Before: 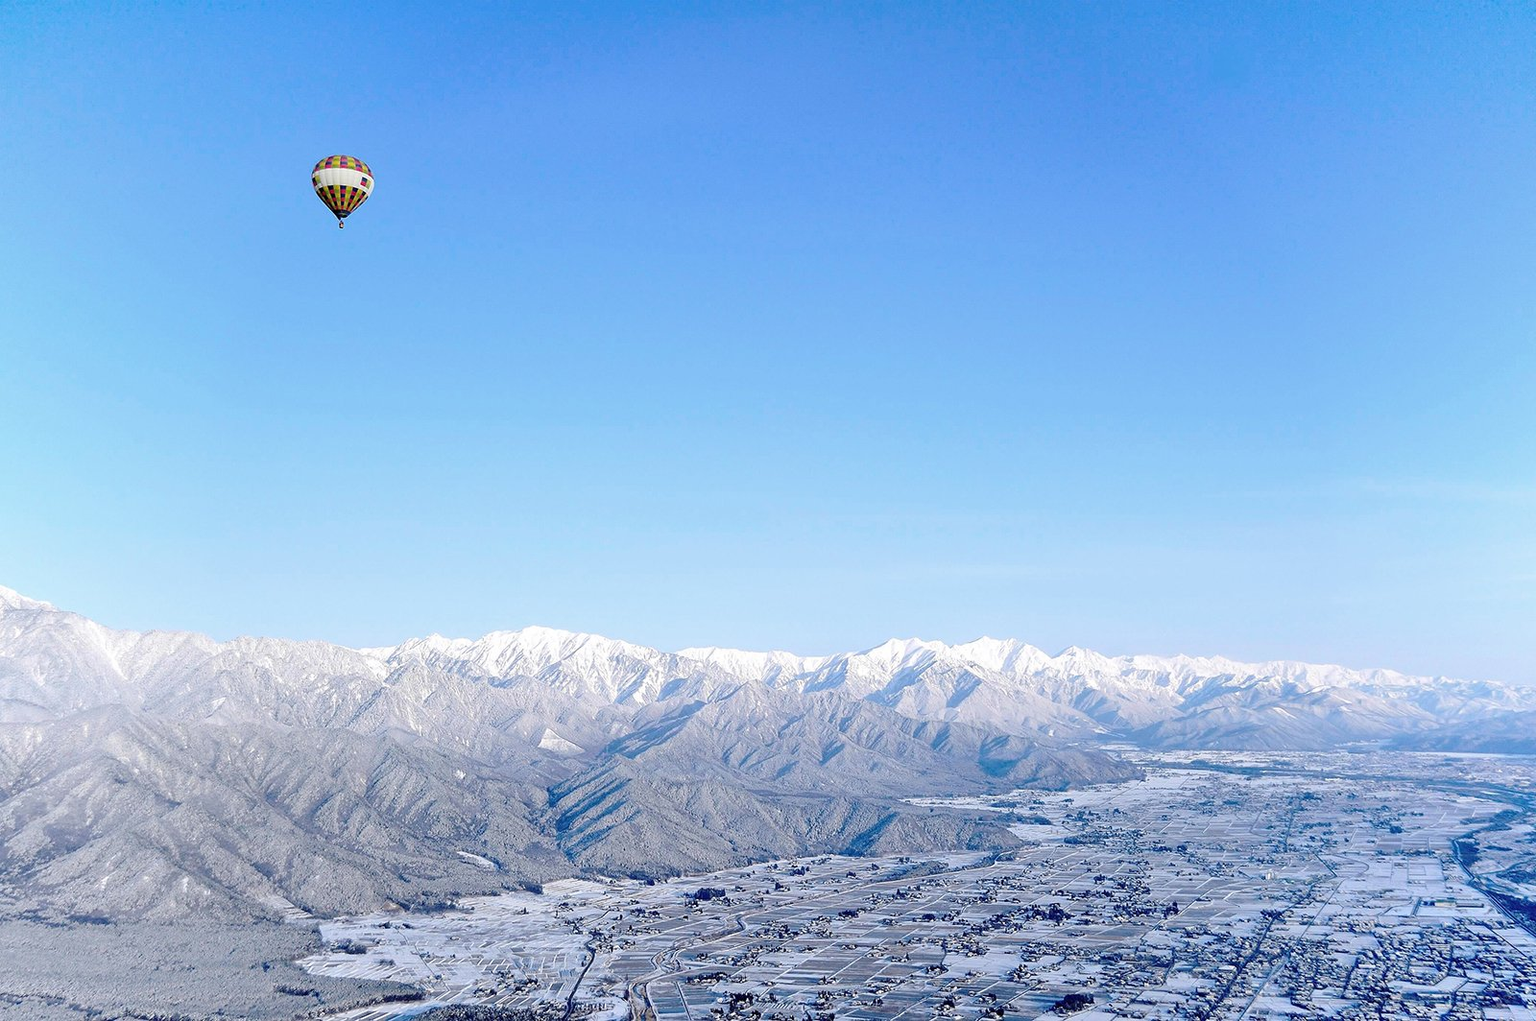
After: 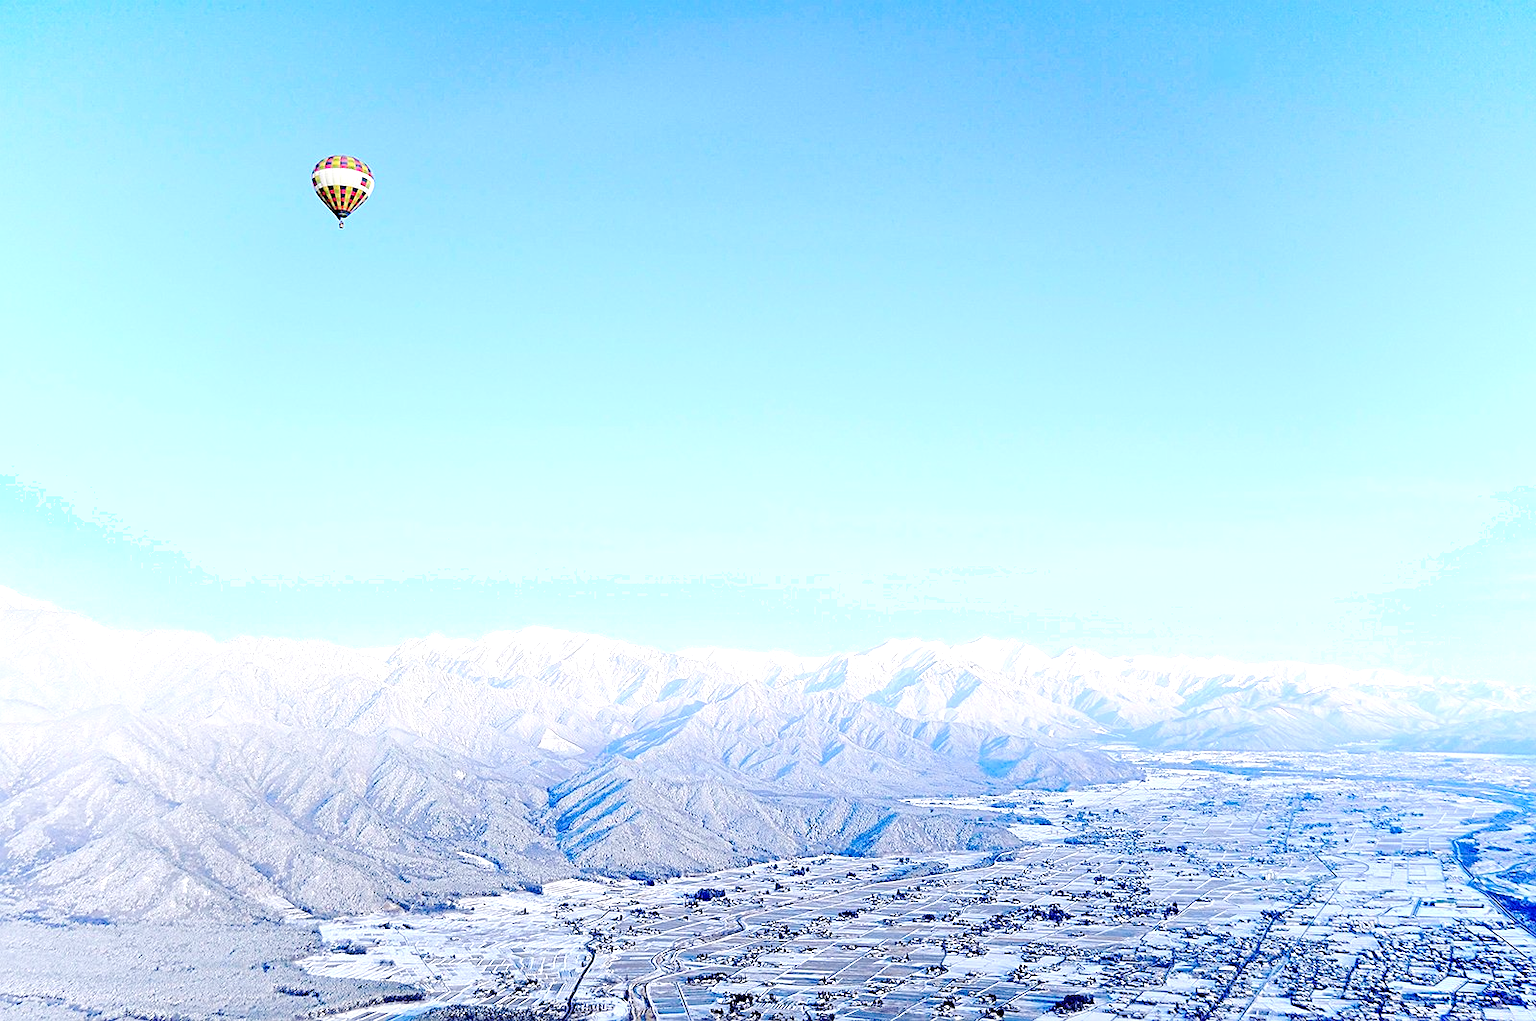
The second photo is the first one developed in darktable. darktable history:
sharpen: radius 2.135, amount 0.386, threshold 0.091
tone equalizer: -8 EV -0.454 EV, -7 EV -0.385 EV, -6 EV -0.371 EV, -5 EV -0.234 EV, -3 EV 0.215 EV, -2 EV 0.309 EV, -1 EV 0.398 EV, +0 EV 0.426 EV, edges refinement/feathering 500, mask exposure compensation -1.57 EV, preserve details no
exposure: exposure 0.741 EV, compensate exposure bias true, compensate highlight preservation false
color balance rgb: power › chroma 0.5%, power › hue 260.34°, perceptual saturation grading › global saturation 20.143%, perceptual saturation grading › highlights -19.871%, perceptual saturation grading › shadows 29.591%, contrast -20.251%
local contrast: mode bilateral grid, contrast 20, coarseness 50, detail 119%, midtone range 0.2
shadows and highlights: shadows -22.38, highlights 45.41, soften with gaussian
